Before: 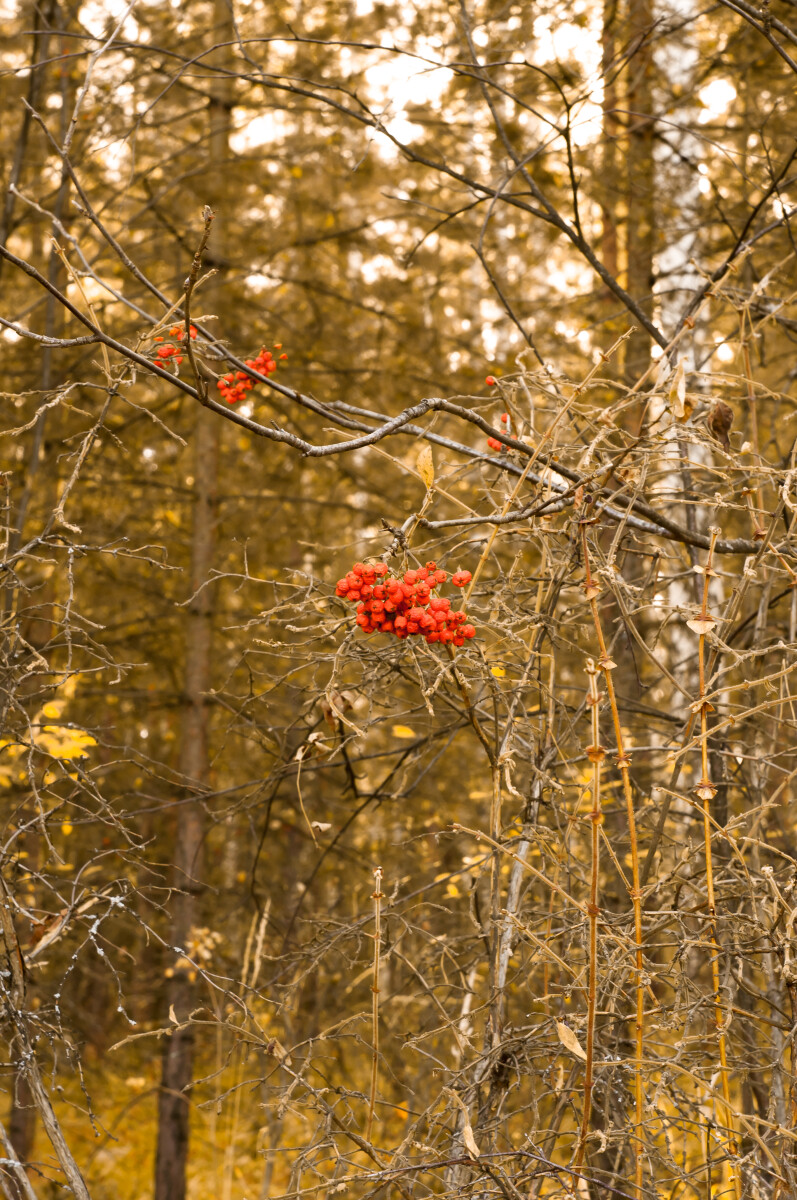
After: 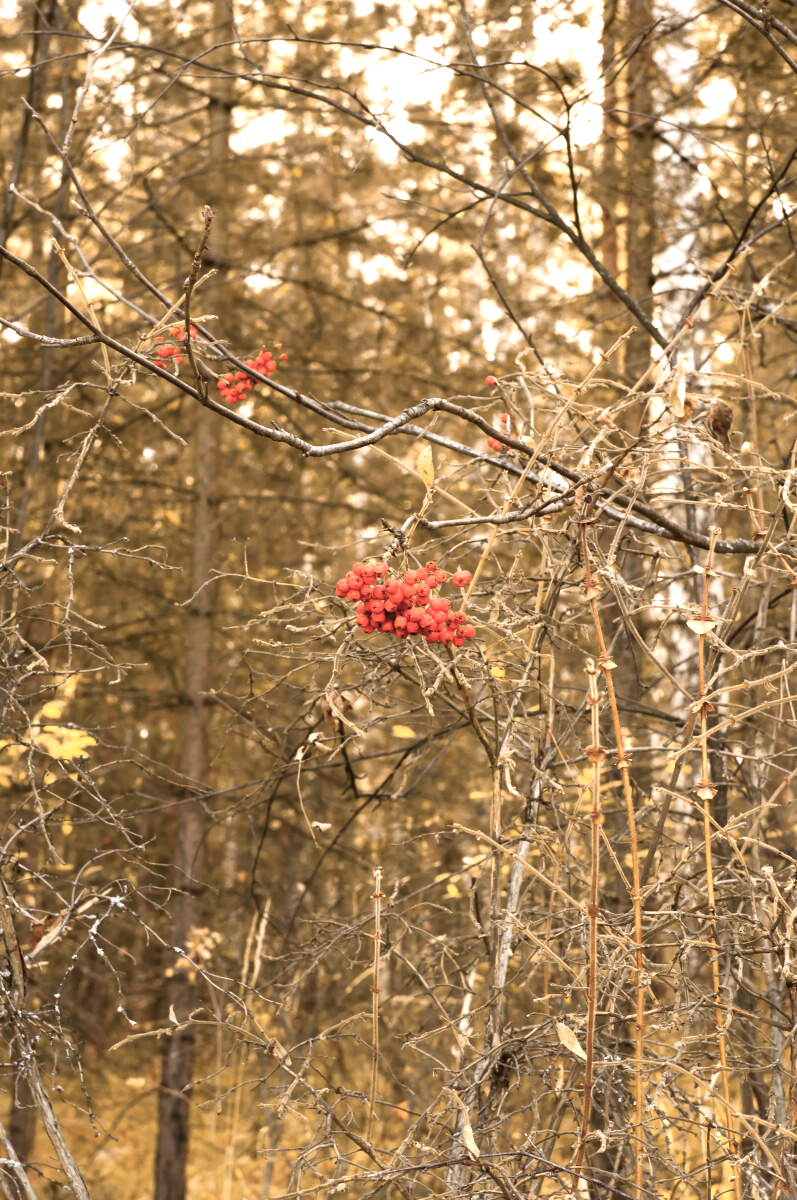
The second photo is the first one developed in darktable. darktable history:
tone equalizer: on, module defaults
exposure: black level correction 0, exposure 0.5 EV, compensate highlight preservation false
color balance: input saturation 80.07%
